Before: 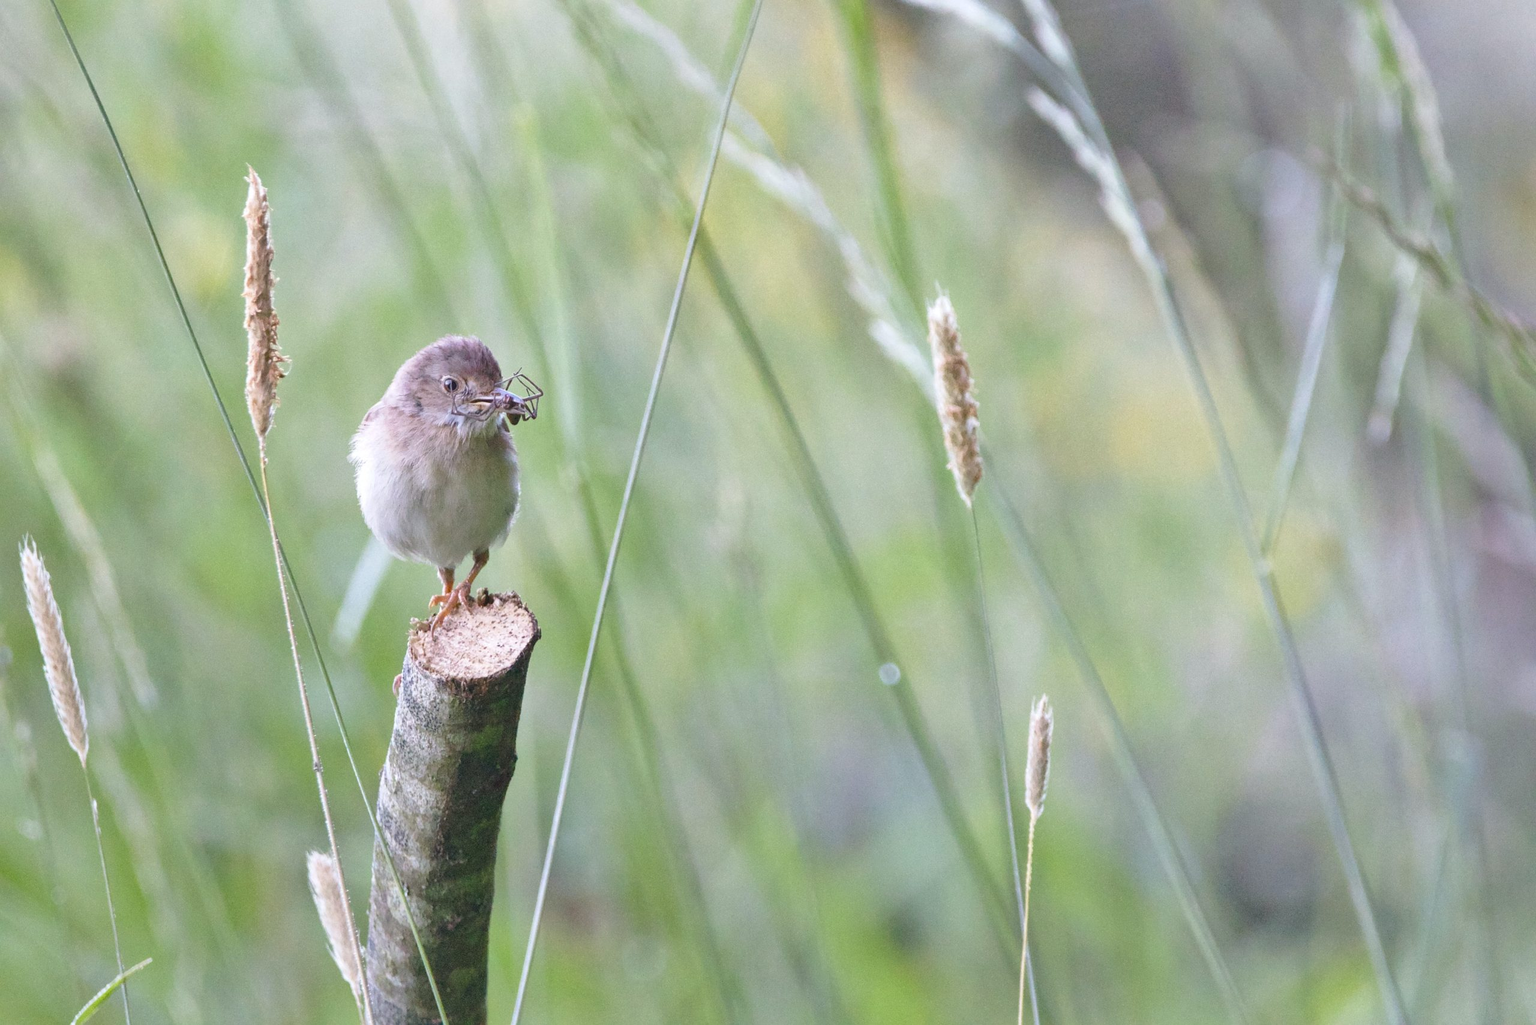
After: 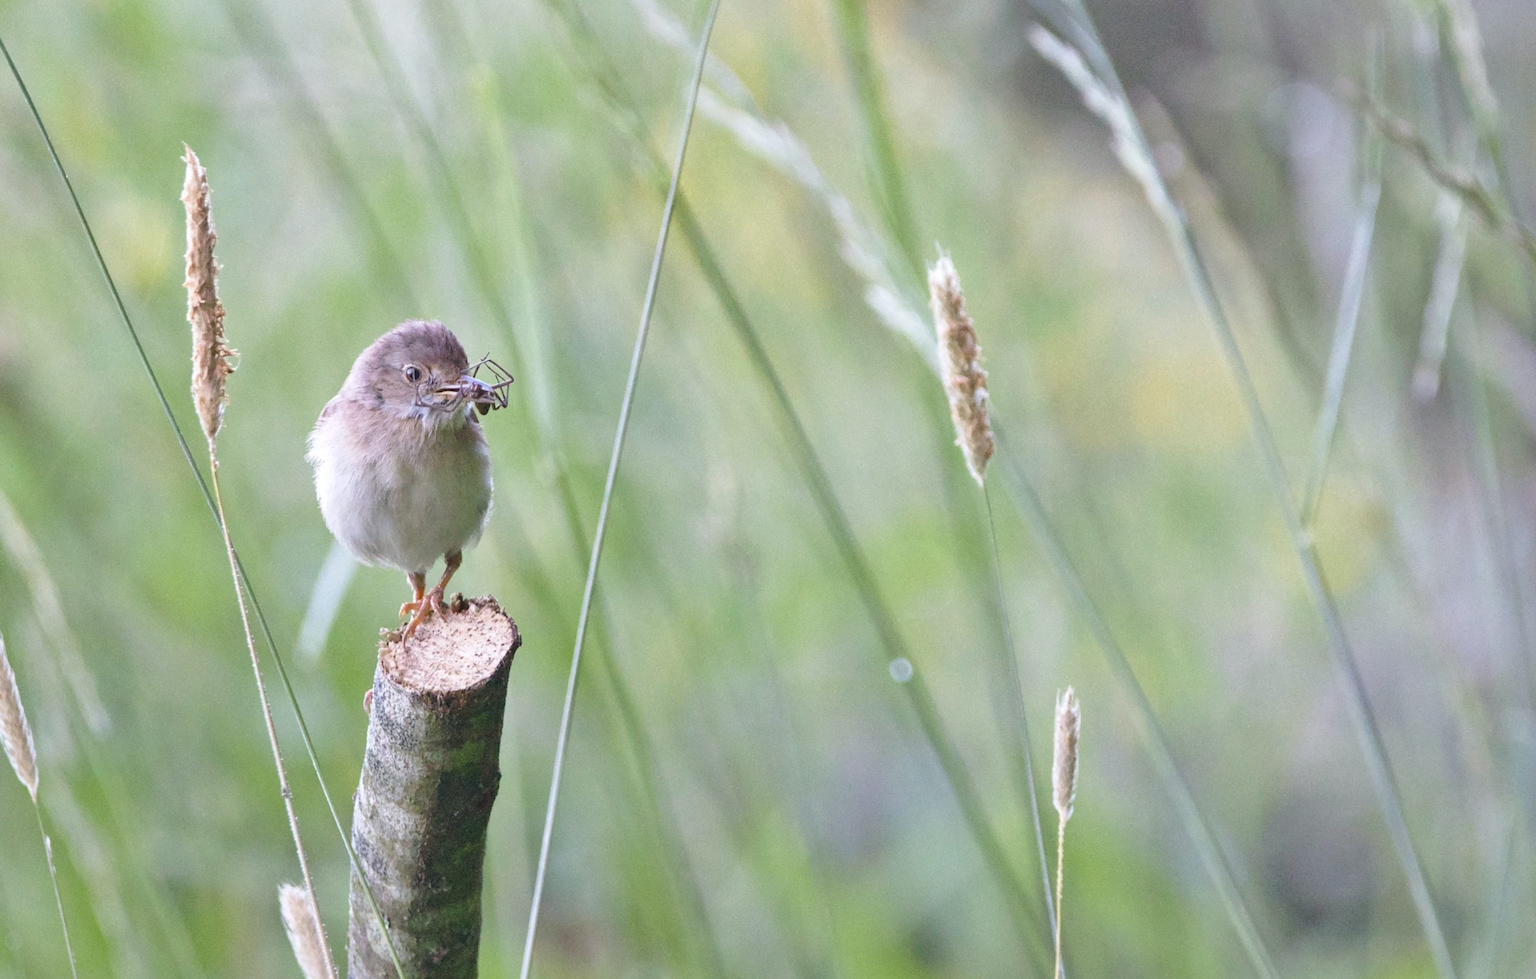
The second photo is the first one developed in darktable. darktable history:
rotate and perspective: rotation -2.12°, lens shift (vertical) 0.009, lens shift (horizontal) -0.008, automatic cropping original format, crop left 0.036, crop right 0.964, crop top 0.05, crop bottom 0.959
crop: left 1.964%, top 3.251%, right 1.122%, bottom 4.933%
